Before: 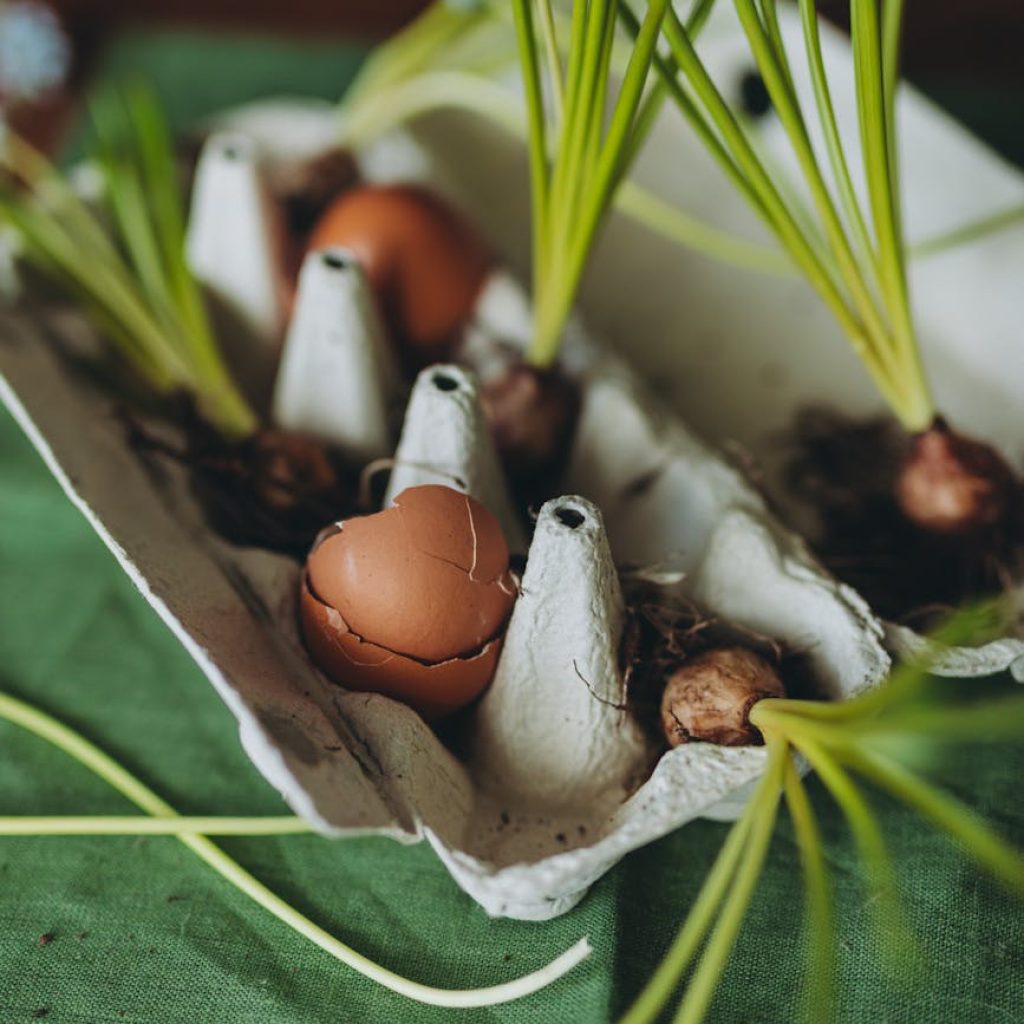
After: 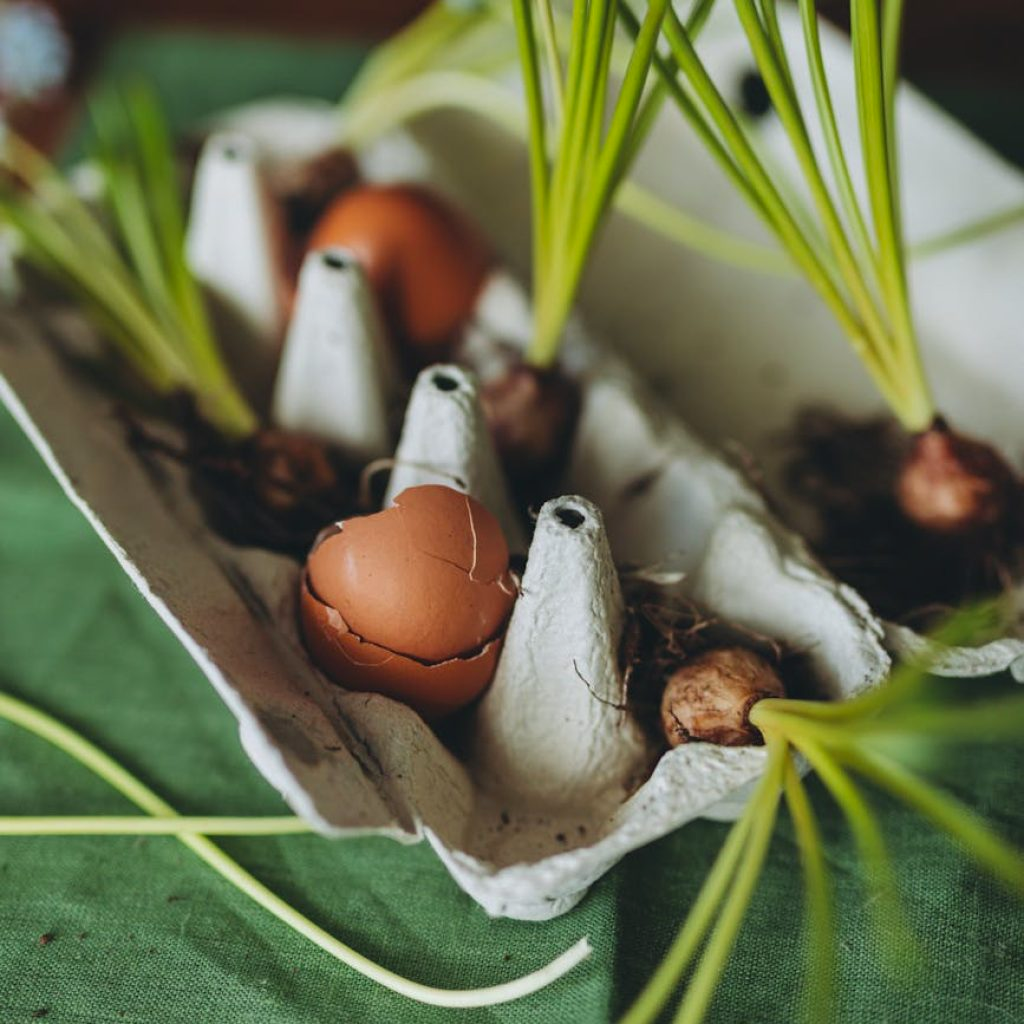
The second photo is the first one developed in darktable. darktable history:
tone equalizer: edges refinement/feathering 500, mask exposure compensation -1.57 EV, preserve details no
color zones: curves: ch1 [(0, 0.525) (0.143, 0.556) (0.286, 0.52) (0.429, 0.5) (0.571, 0.5) (0.714, 0.5) (0.857, 0.503) (1, 0.525)]
exposure: black level correction -0.001, exposure 0.08 EV, compensate exposure bias true, compensate highlight preservation false
